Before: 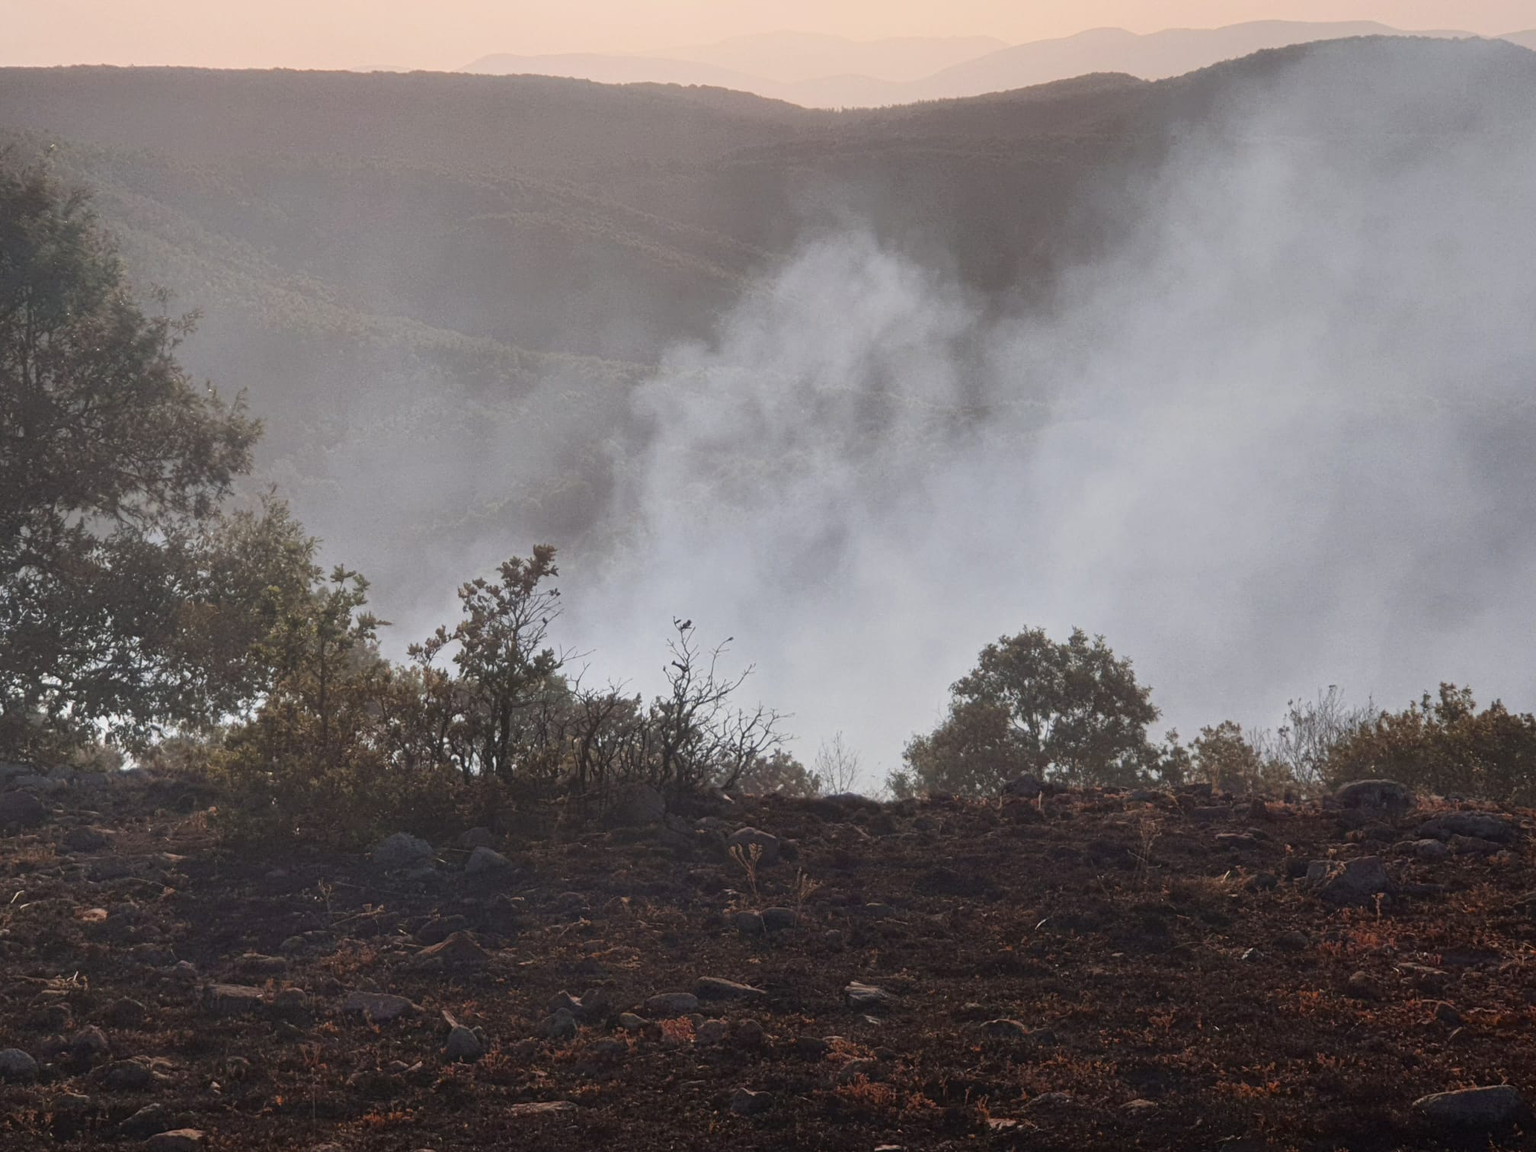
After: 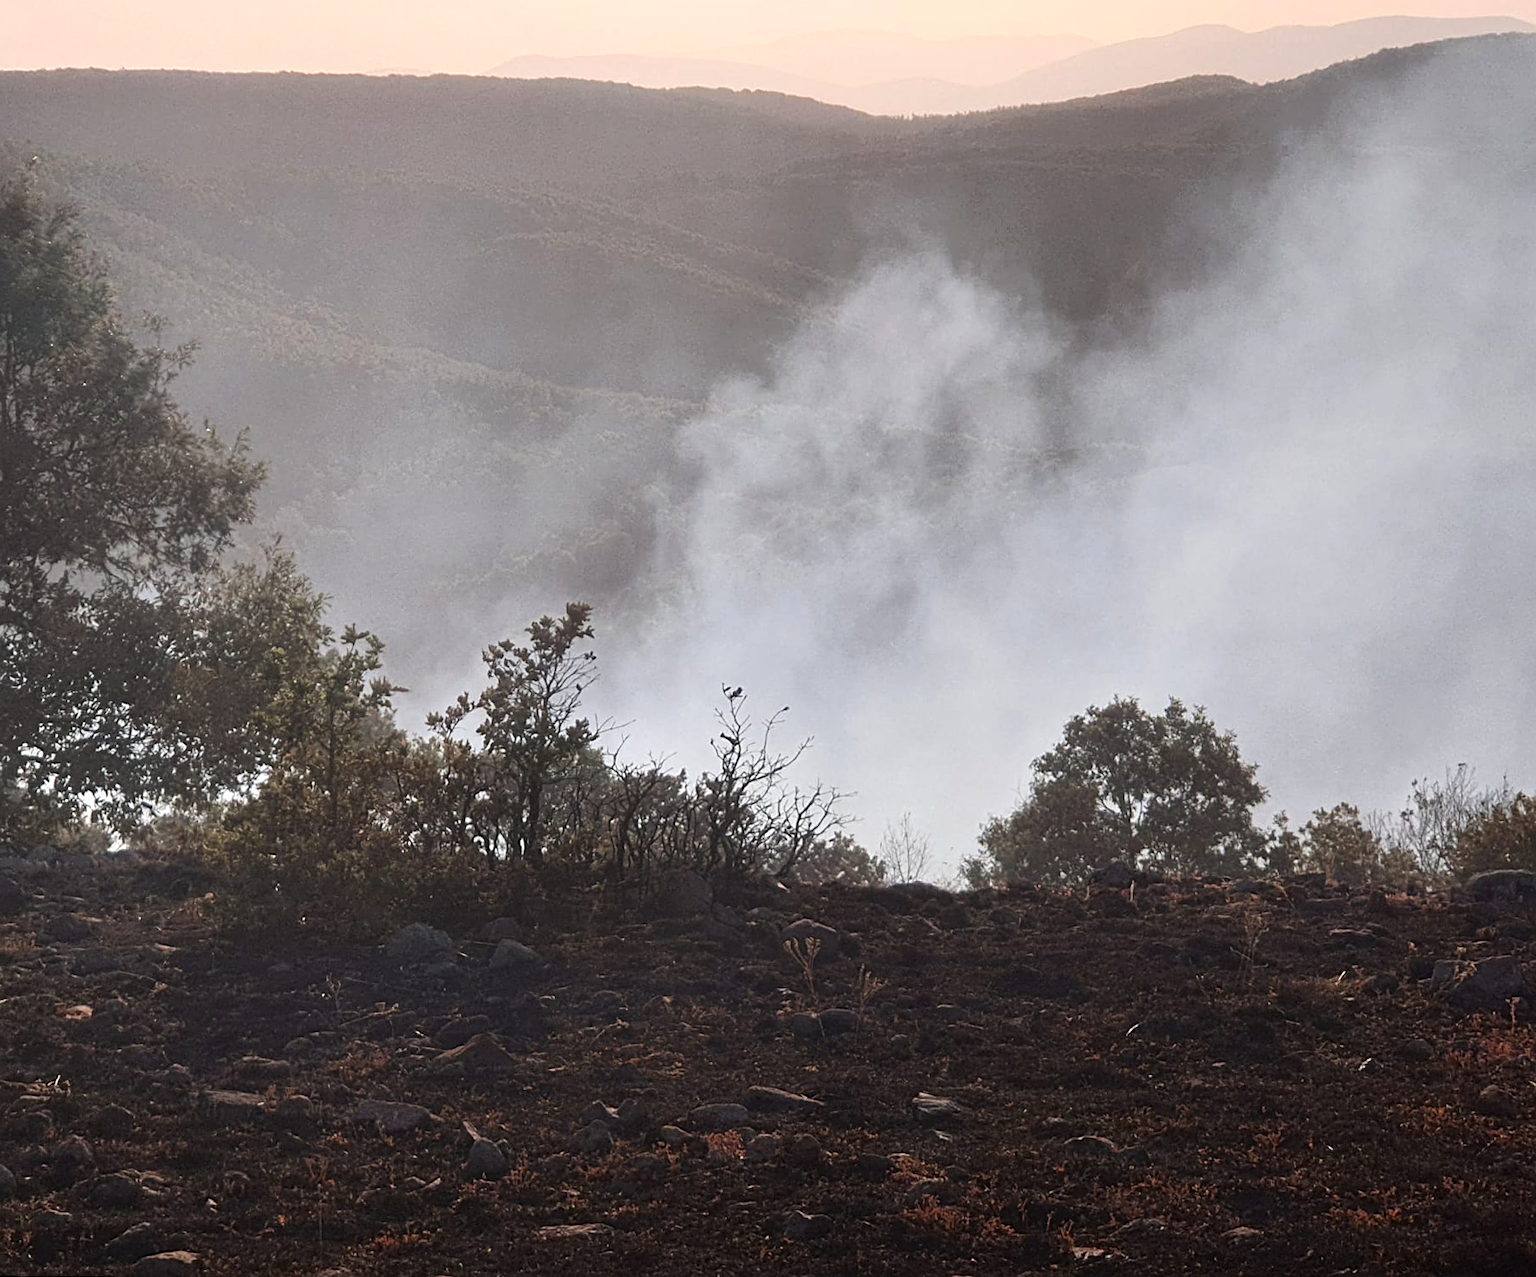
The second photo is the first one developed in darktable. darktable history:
tone equalizer: -8 EV -0.417 EV, -7 EV -0.389 EV, -6 EV -0.333 EV, -5 EV -0.222 EV, -3 EV 0.222 EV, -2 EV 0.333 EV, -1 EV 0.389 EV, +0 EV 0.417 EV, edges refinement/feathering 500, mask exposure compensation -1.57 EV, preserve details no
rotate and perspective: rotation 0.192°, lens shift (horizontal) -0.015, crop left 0.005, crop right 0.996, crop top 0.006, crop bottom 0.99
crop and rotate: left 1.088%, right 8.807%
exposure: compensate highlight preservation false
sharpen: on, module defaults
